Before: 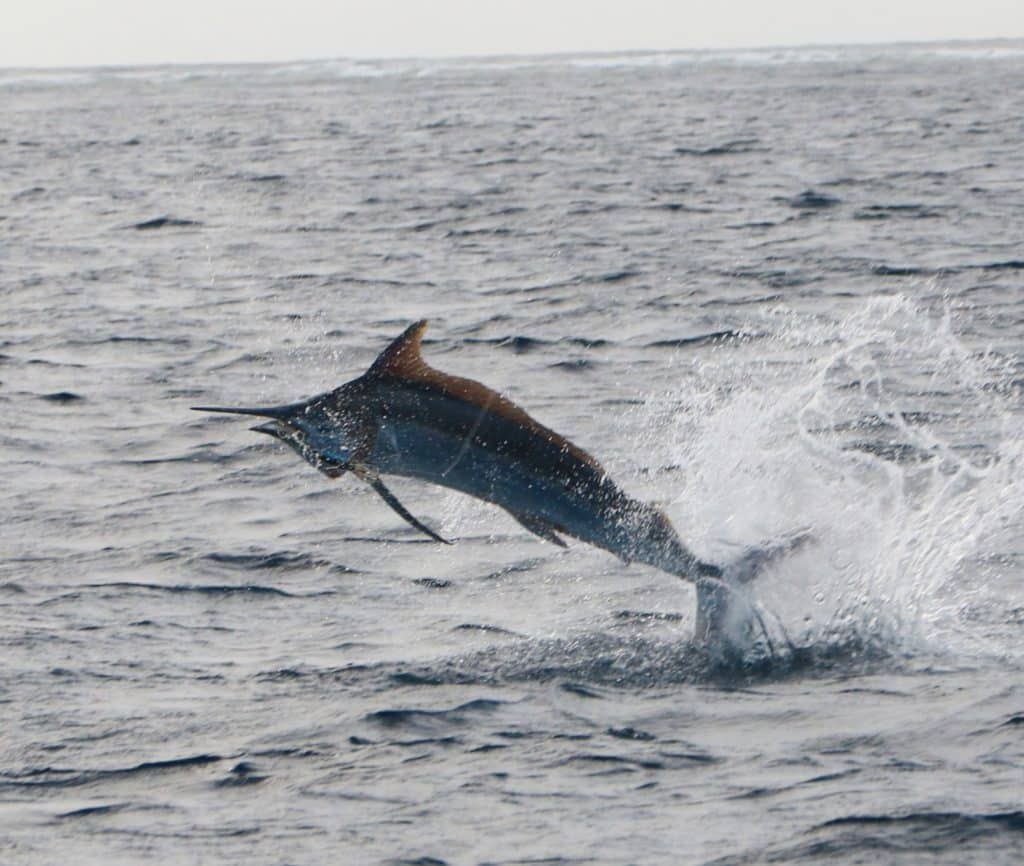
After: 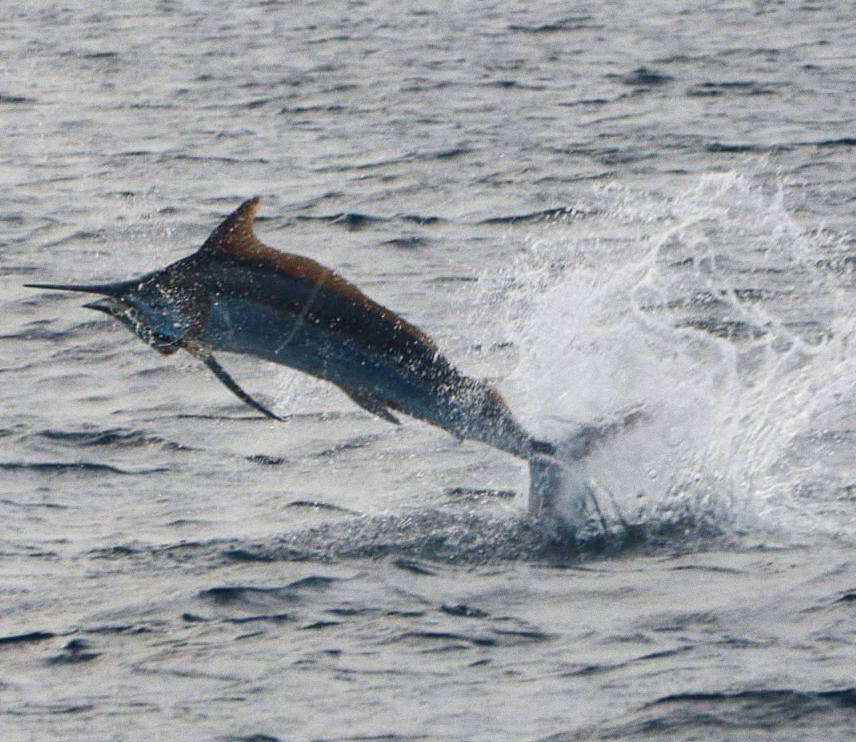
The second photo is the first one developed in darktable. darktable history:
crop: left 16.315%, top 14.246%
grain: strength 26%
